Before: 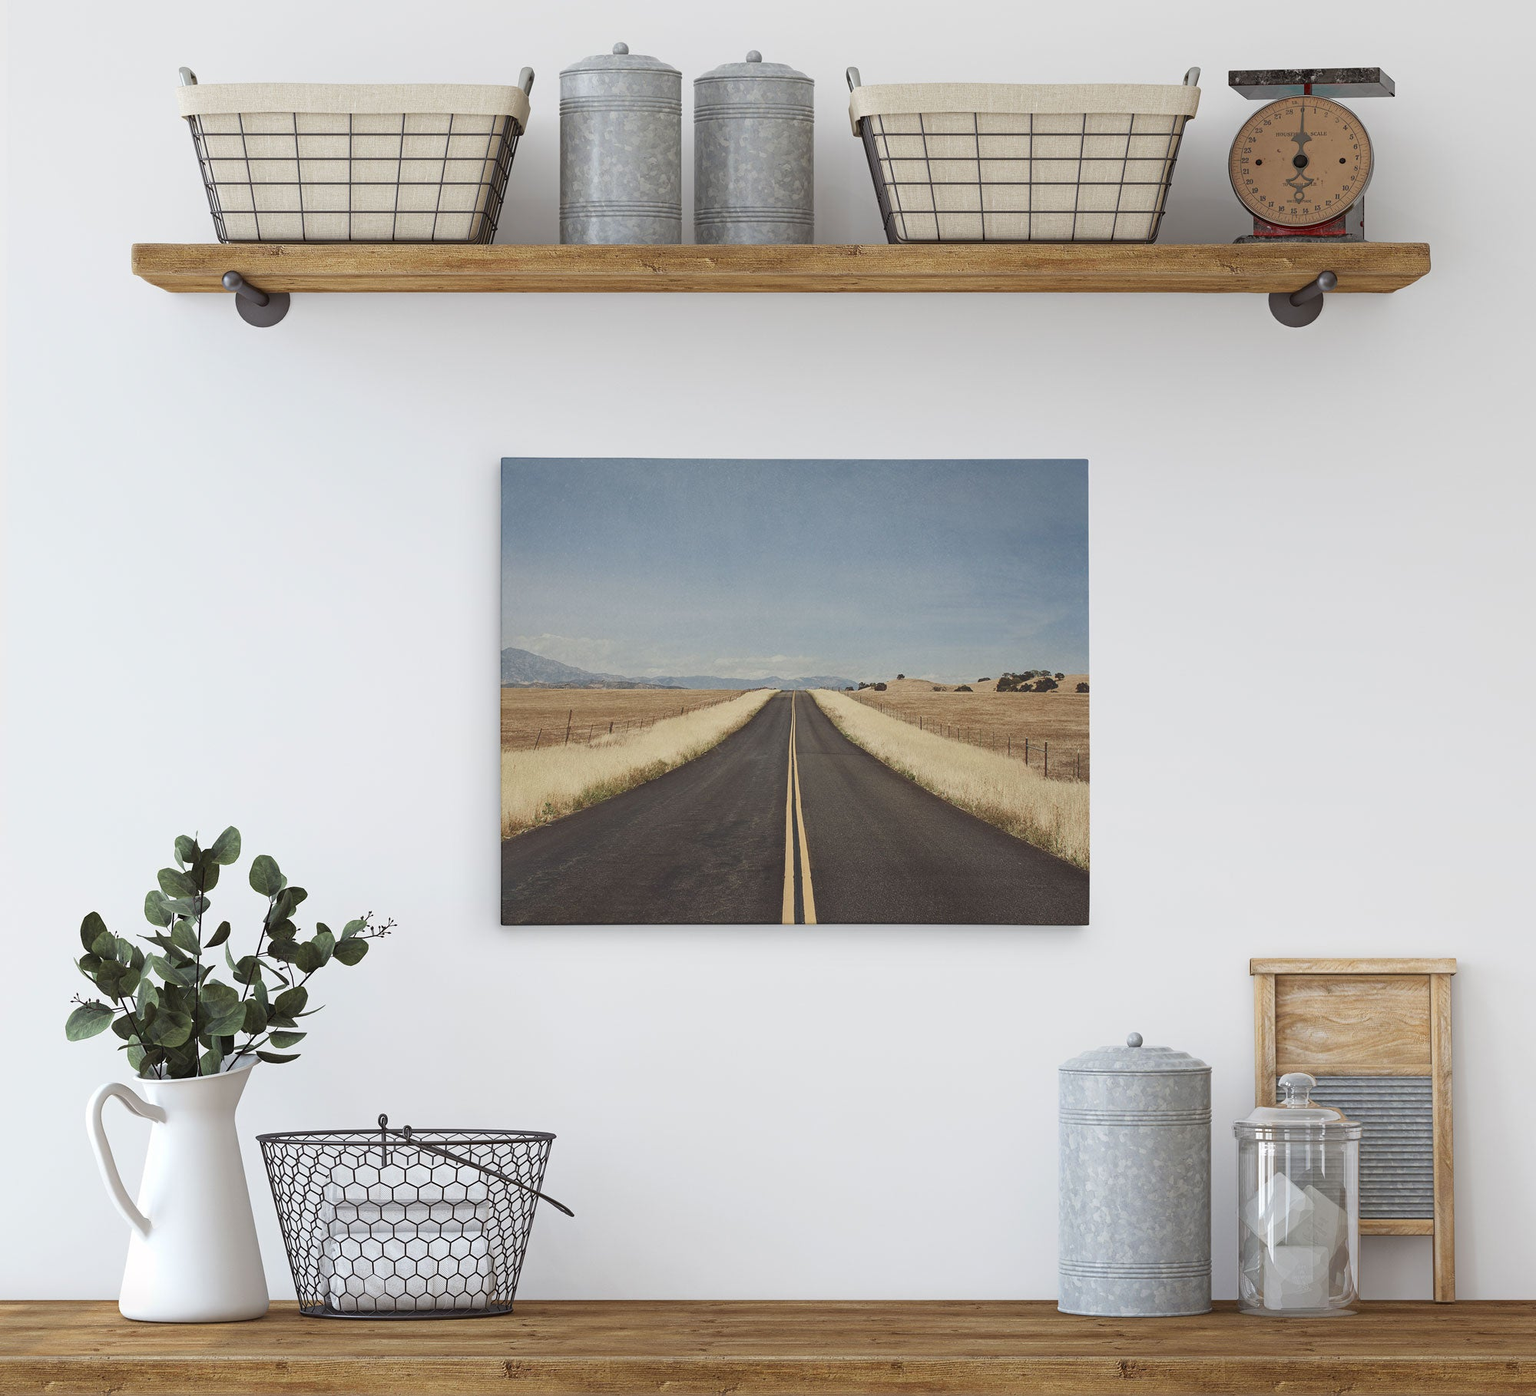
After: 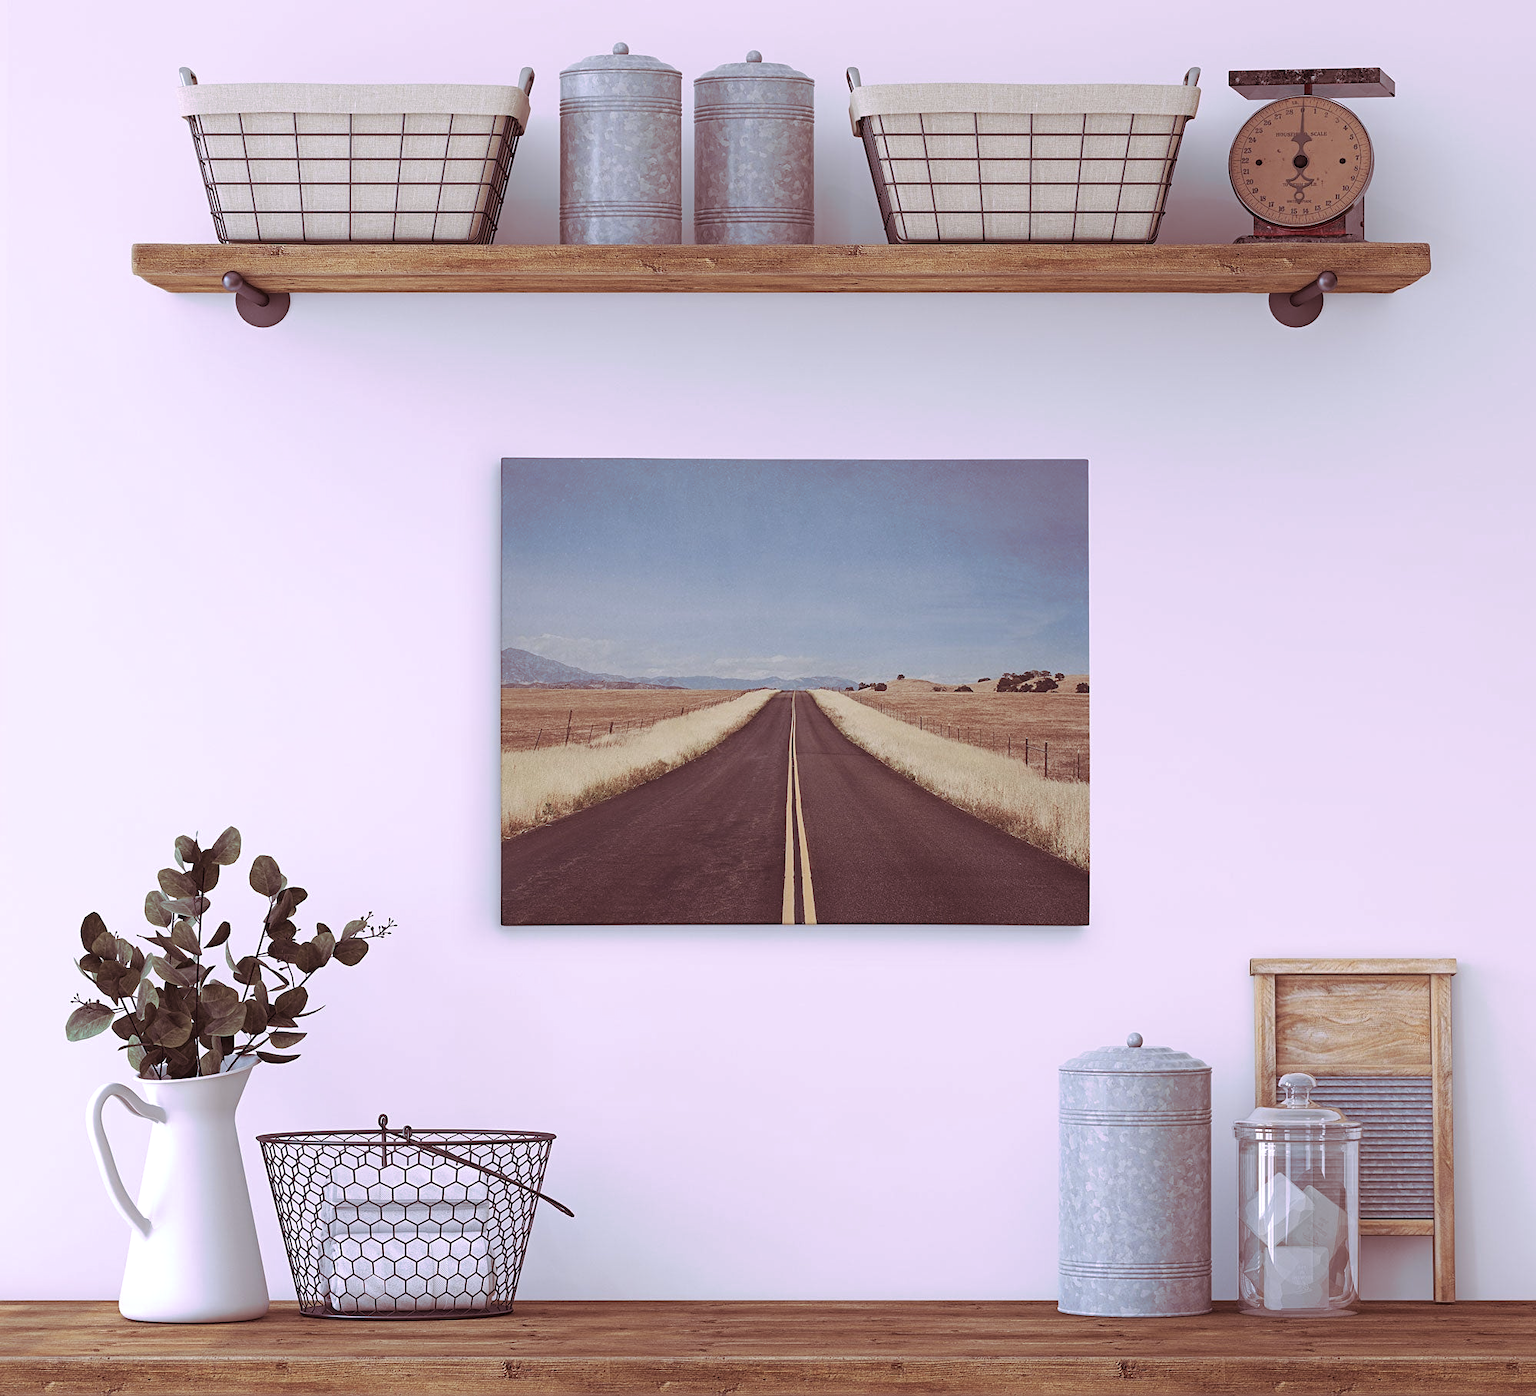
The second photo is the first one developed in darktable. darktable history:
sharpen: amount 0.2
white balance: red 1.004, blue 1.096
split-toning: highlights › hue 298.8°, highlights › saturation 0.73, compress 41.76%
